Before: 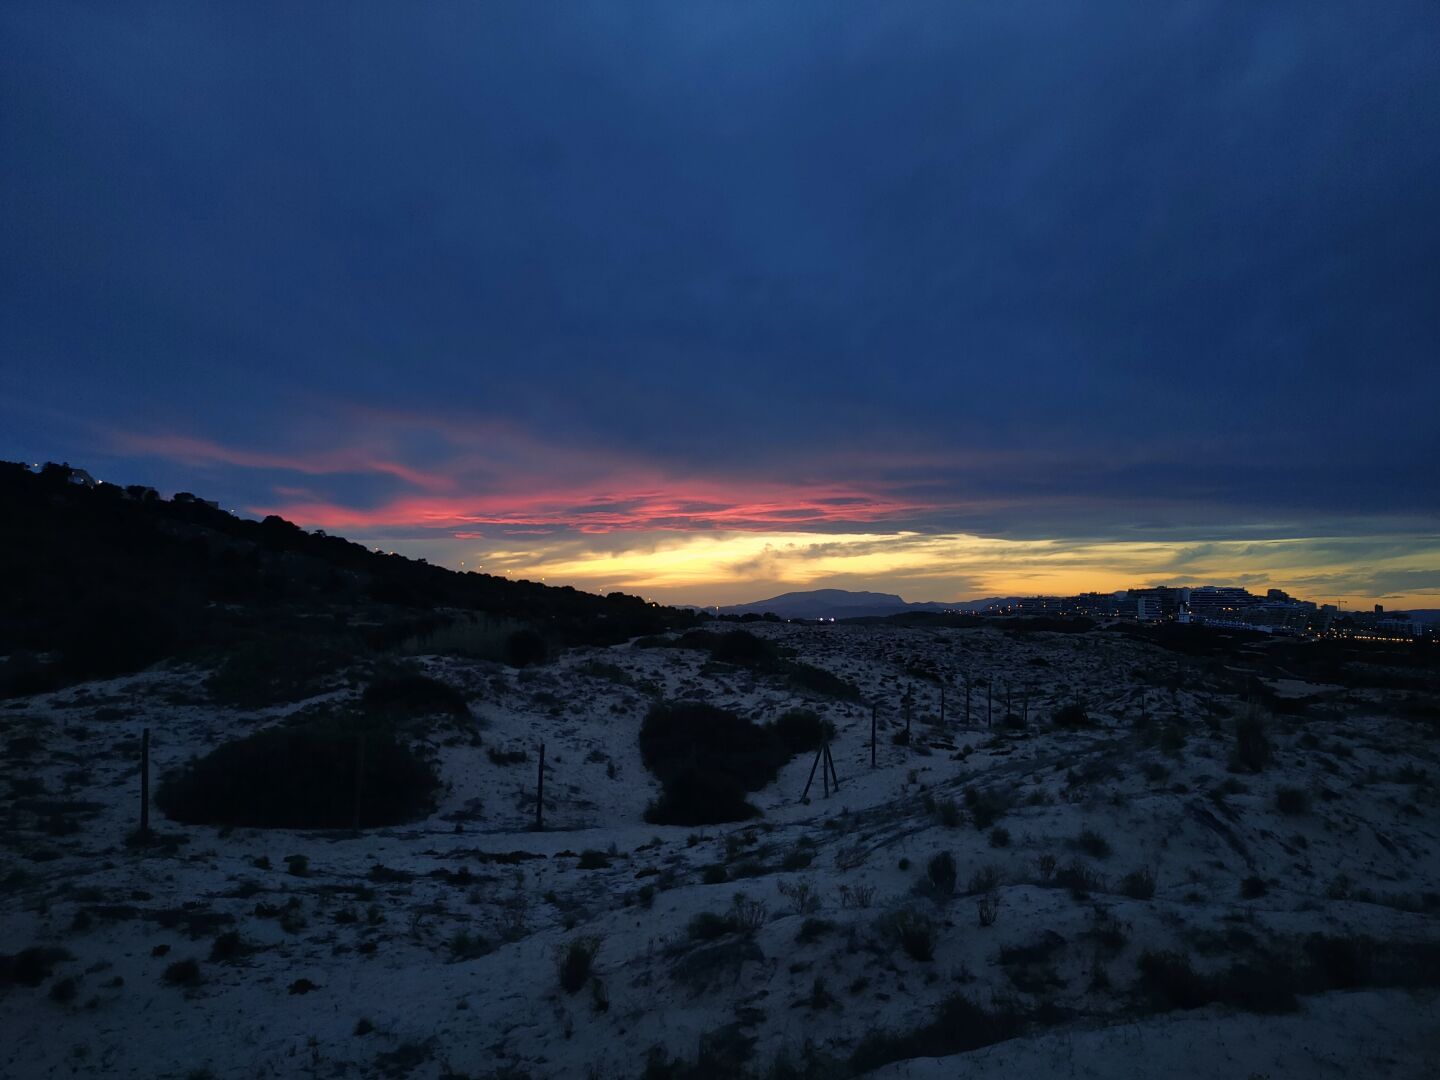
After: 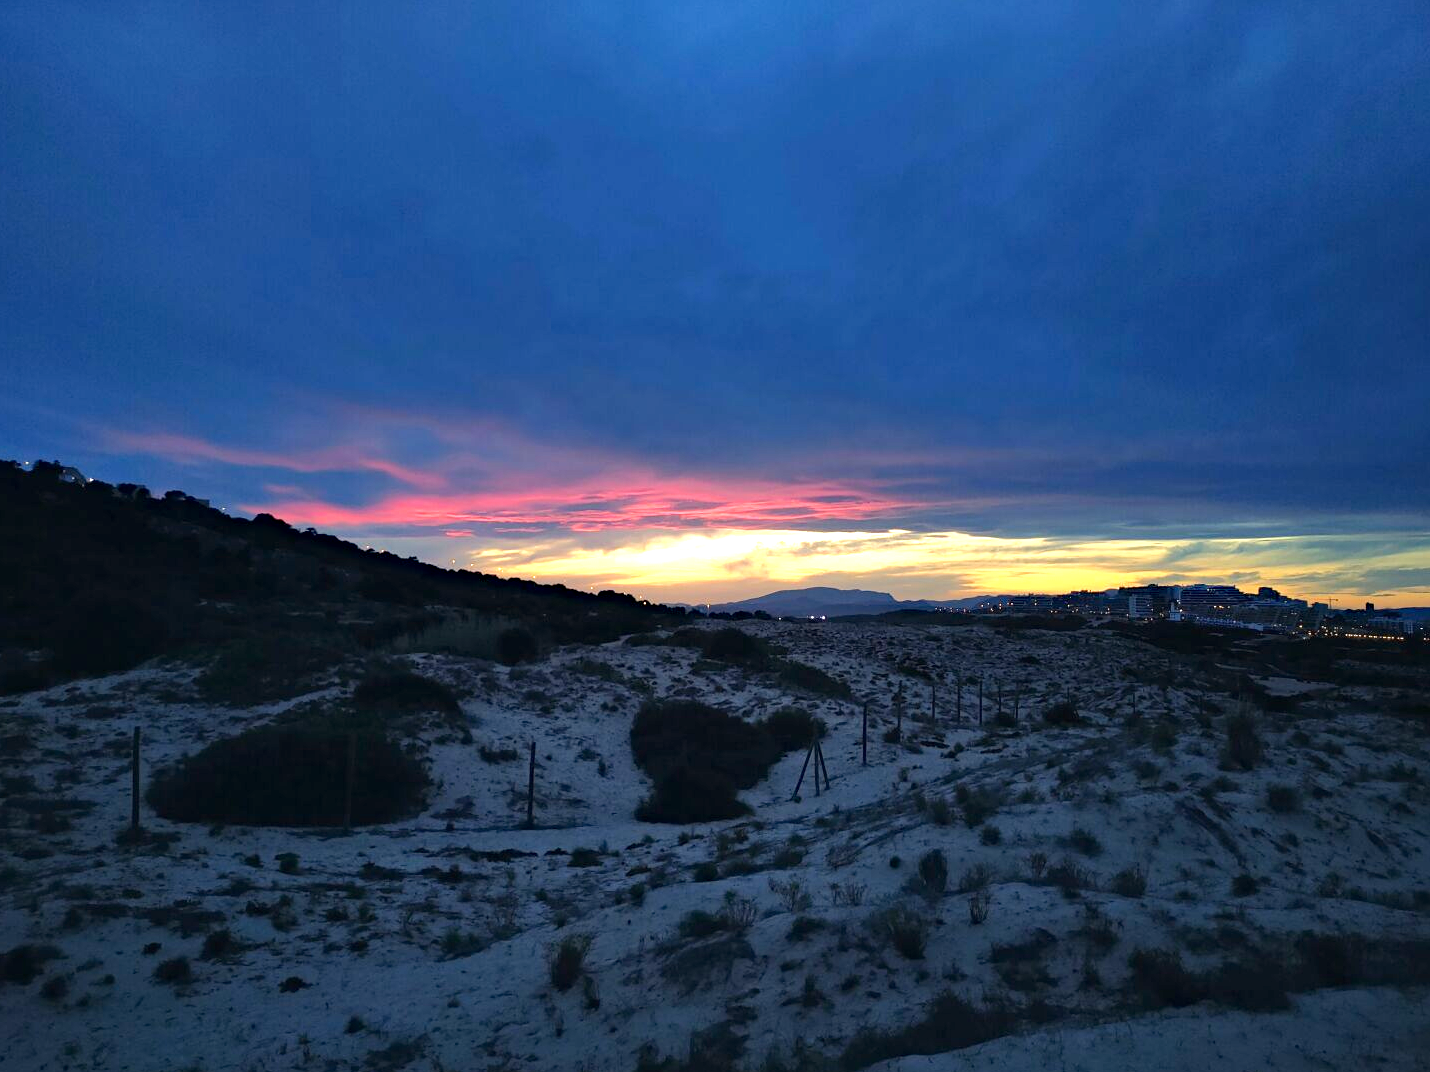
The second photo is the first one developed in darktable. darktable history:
haze removal: compatibility mode true, adaptive false
crop and rotate: left 0.649%, top 0.334%, bottom 0.32%
exposure: black level correction 0, exposure 1.189 EV, compensate highlight preservation false
tone equalizer: edges refinement/feathering 500, mask exposure compensation -1.57 EV, preserve details no
